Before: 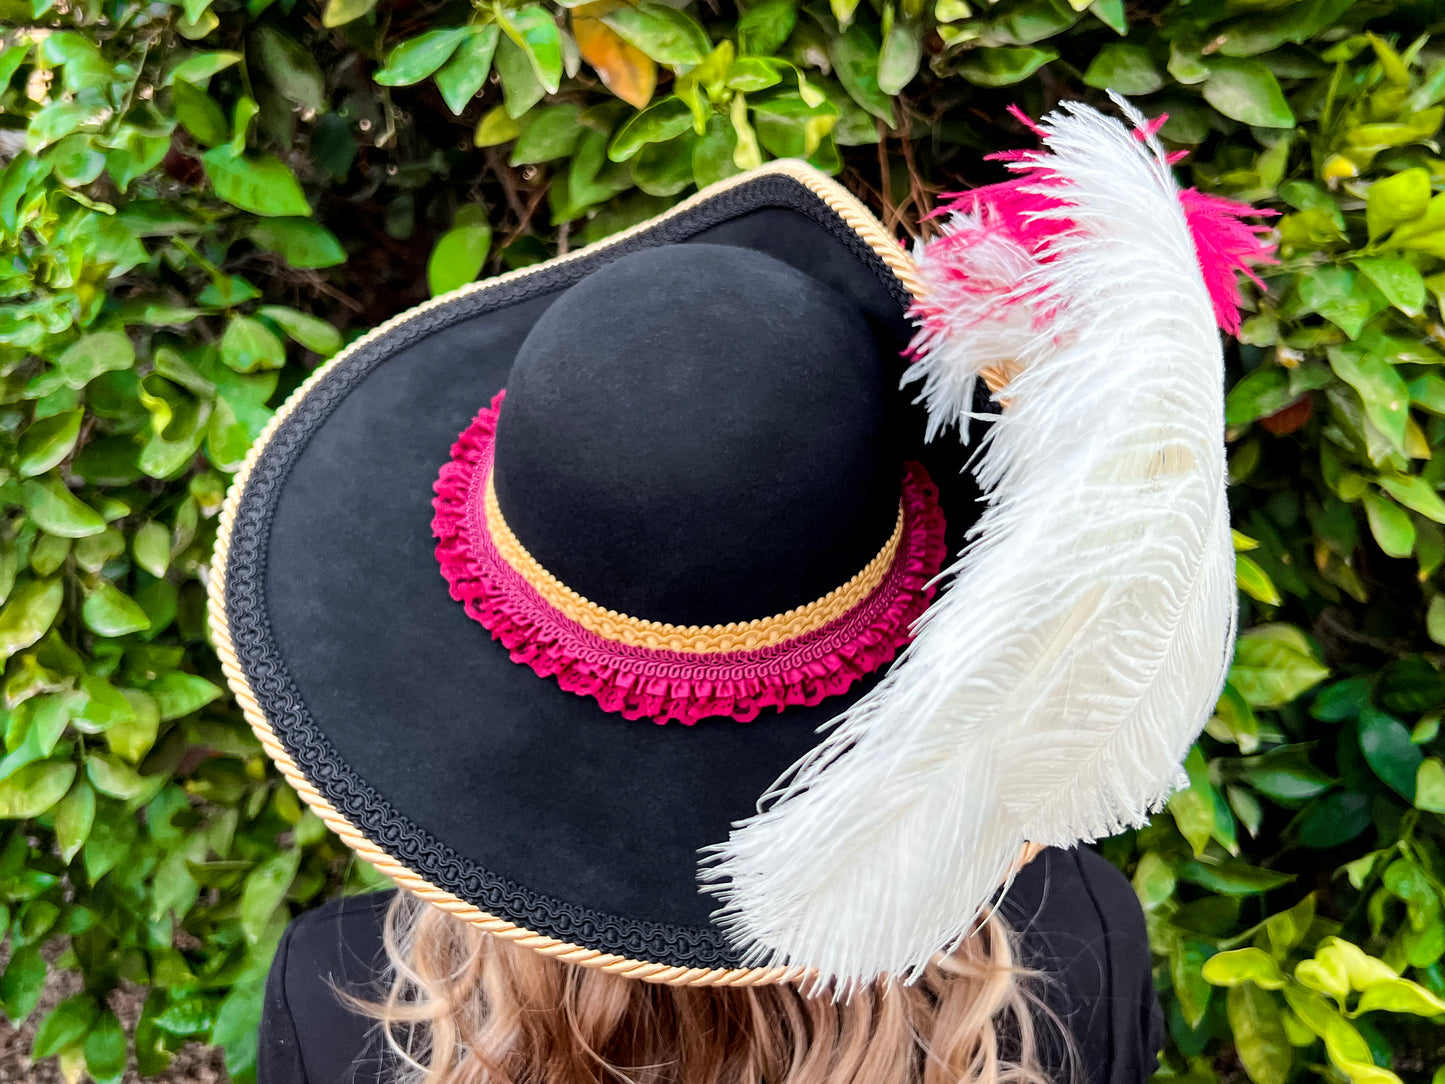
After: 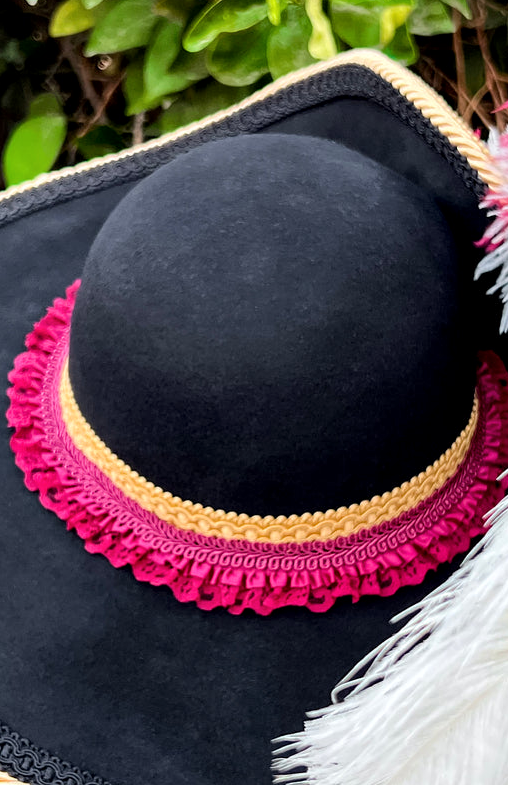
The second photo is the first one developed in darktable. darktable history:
crop and rotate: left 29.476%, top 10.214%, right 35.32%, bottom 17.333%
local contrast: mode bilateral grid, contrast 20, coarseness 50, detail 120%, midtone range 0.2
